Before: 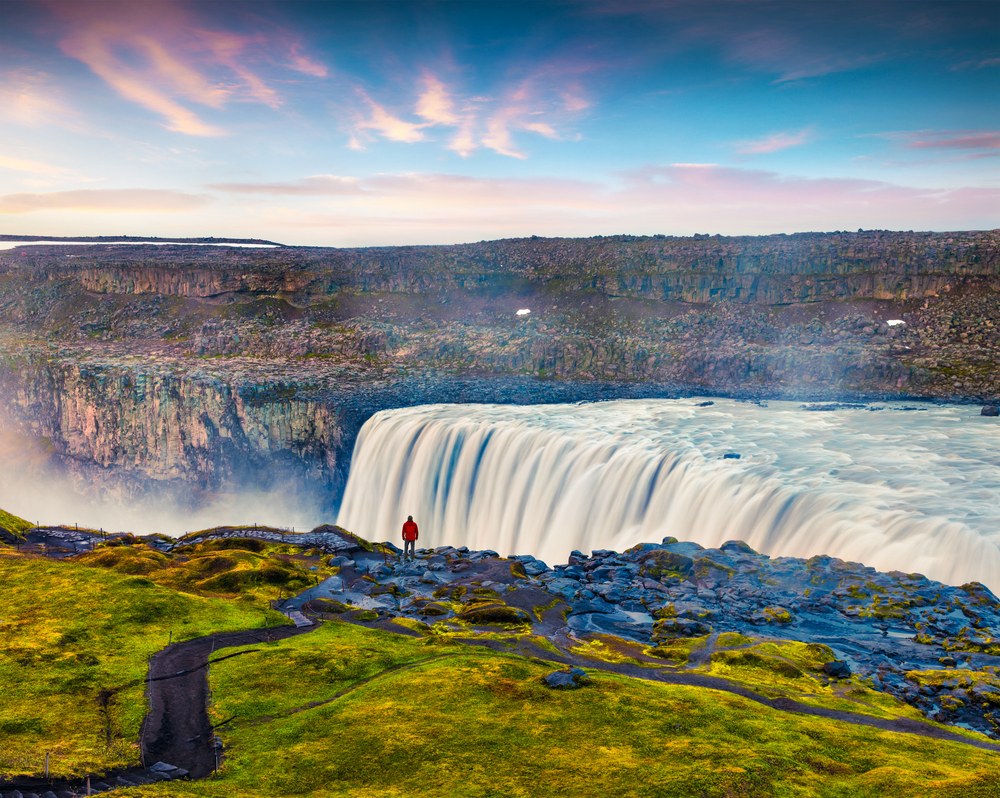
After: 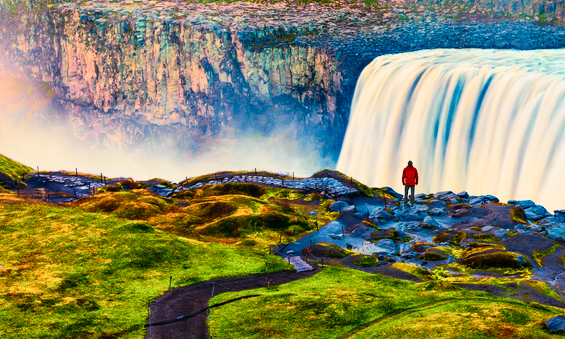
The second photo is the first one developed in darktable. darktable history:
crop: top 44.552%, right 43.43%, bottom 12.889%
tone curve: curves: ch0 [(0, 0.003) (0.044, 0.032) (0.12, 0.089) (0.19, 0.164) (0.269, 0.269) (0.473, 0.533) (0.595, 0.695) (0.718, 0.823) (0.855, 0.931) (1, 0.982)]; ch1 [(0, 0) (0.243, 0.245) (0.427, 0.387) (0.493, 0.481) (0.501, 0.5) (0.521, 0.528) (0.554, 0.586) (0.607, 0.655) (0.671, 0.735) (0.796, 0.85) (1, 1)]; ch2 [(0, 0) (0.249, 0.216) (0.357, 0.317) (0.448, 0.432) (0.478, 0.492) (0.498, 0.499) (0.517, 0.519) (0.537, 0.57) (0.569, 0.623) (0.61, 0.663) (0.706, 0.75) (0.808, 0.809) (0.991, 0.968)], color space Lab, independent channels, preserve colors none
